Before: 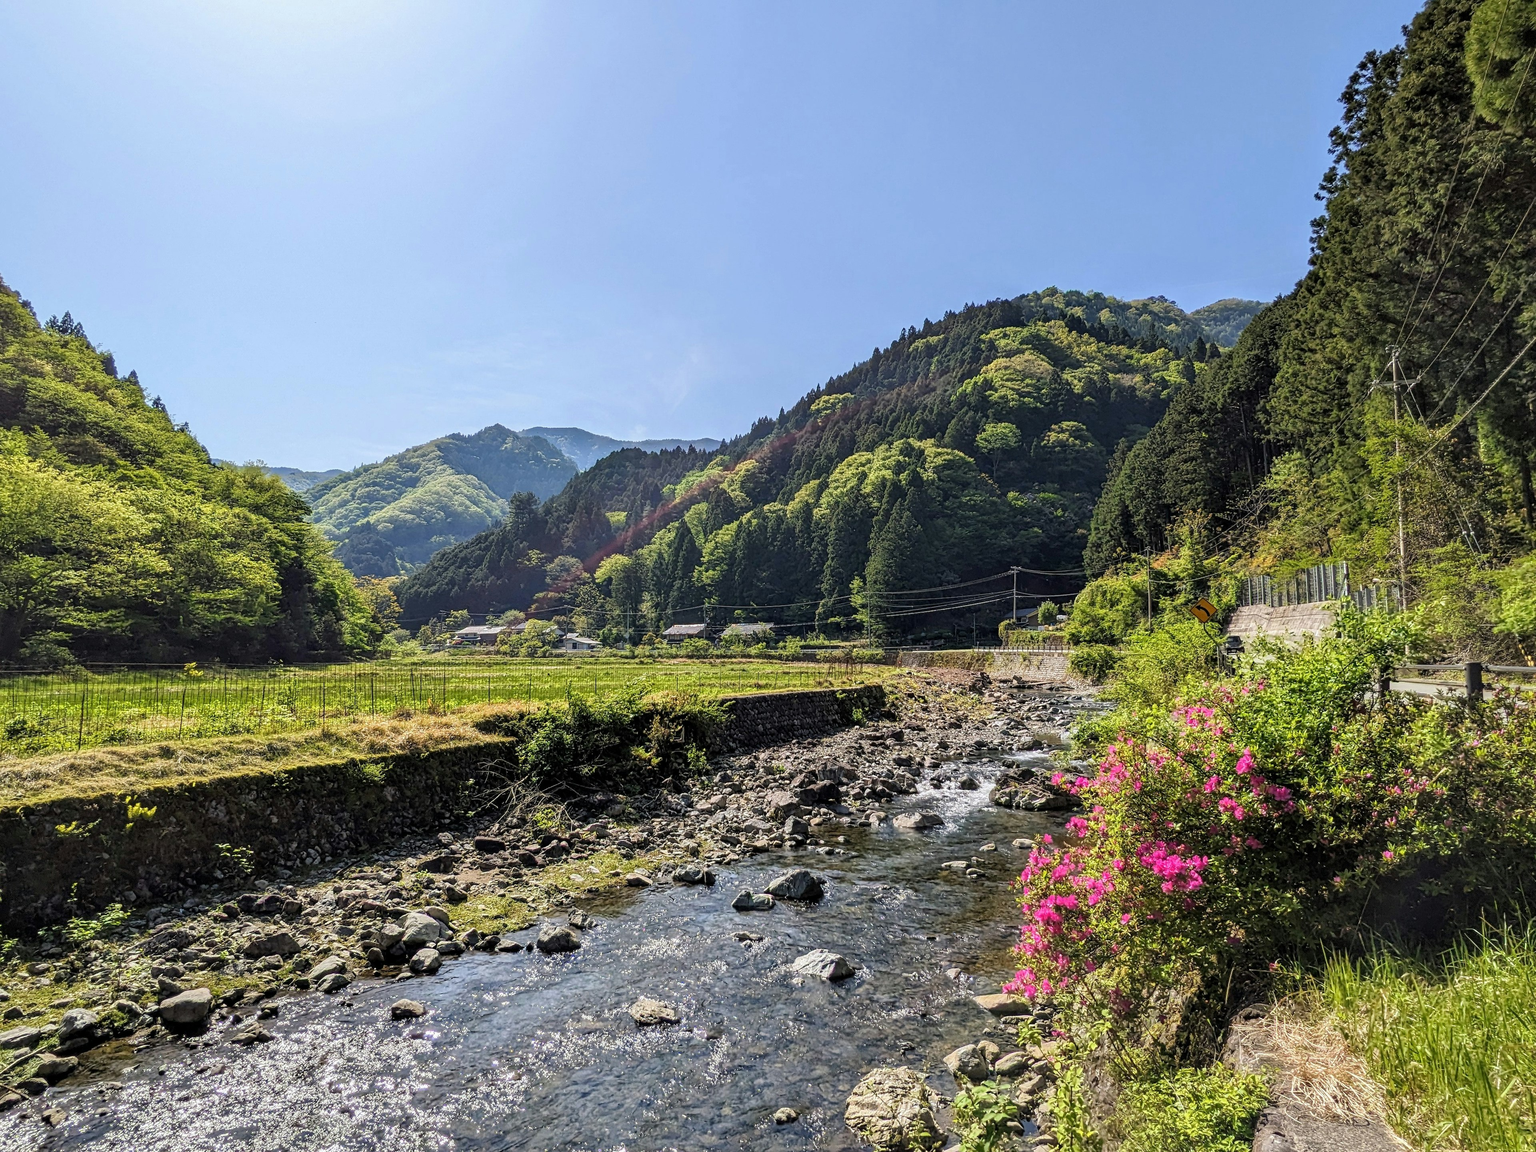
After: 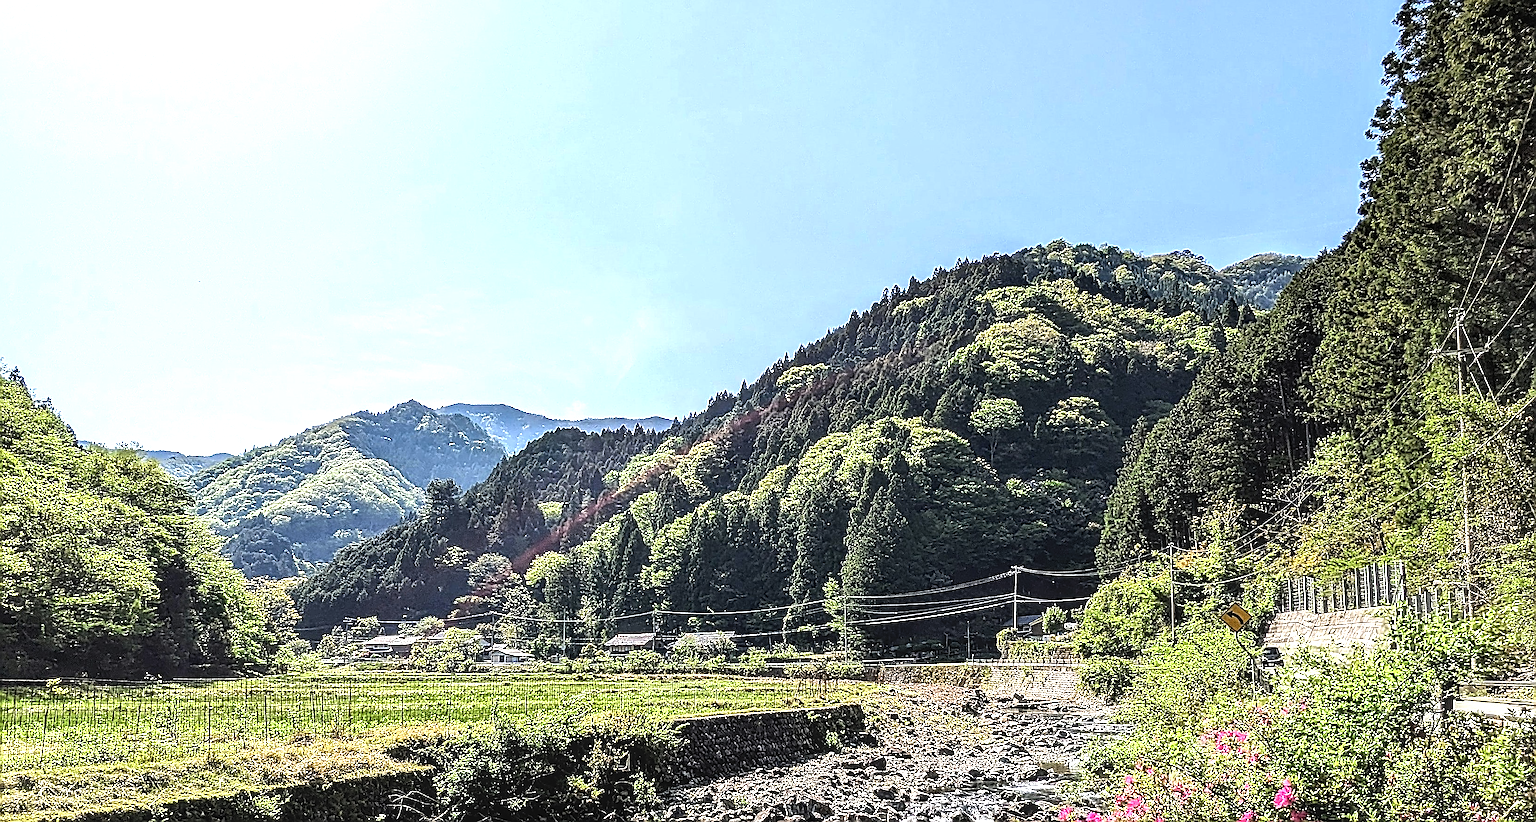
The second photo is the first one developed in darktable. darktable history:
exposure: exposure 0.288 EV, compensate exposure bias true, compensate highlight preservation false
tone equalizer: -8 EV -0.737 EV, -7 EV -0.711 EV, -6 EV -0.637 EV, -5 EV -0.422 EV, -3 EV 0.384 EV, -2 EV 0.6 EV, -1 EV 0.676 EV, +0 EV 0.757 EV, edges refinement/feathering 500, mask exposure compensation -1.57 EV, preserve details no
sharpen: amount 1.993
crop and rotate: left 9.428%, top 7.093%, right 4.889%, bottom 31.736%
color correction: highlights b* -0.058
local contrast: detail 130%
color zones: curves: ch1 [(0.113, 0.438) (0.75, 0.5)]; ch2 [(0.12, 0.526) (0.75, 0.5)]
